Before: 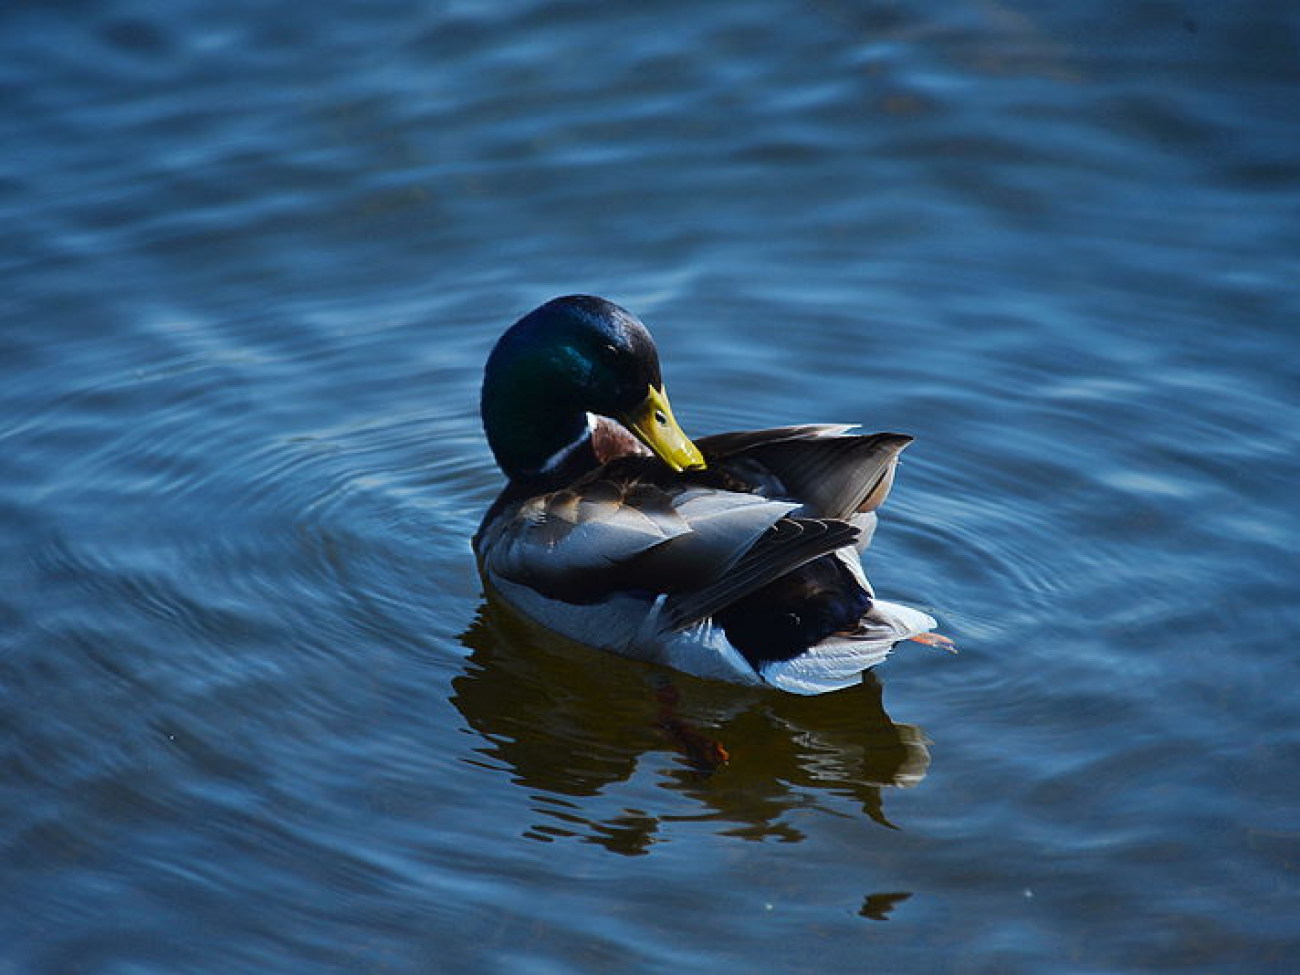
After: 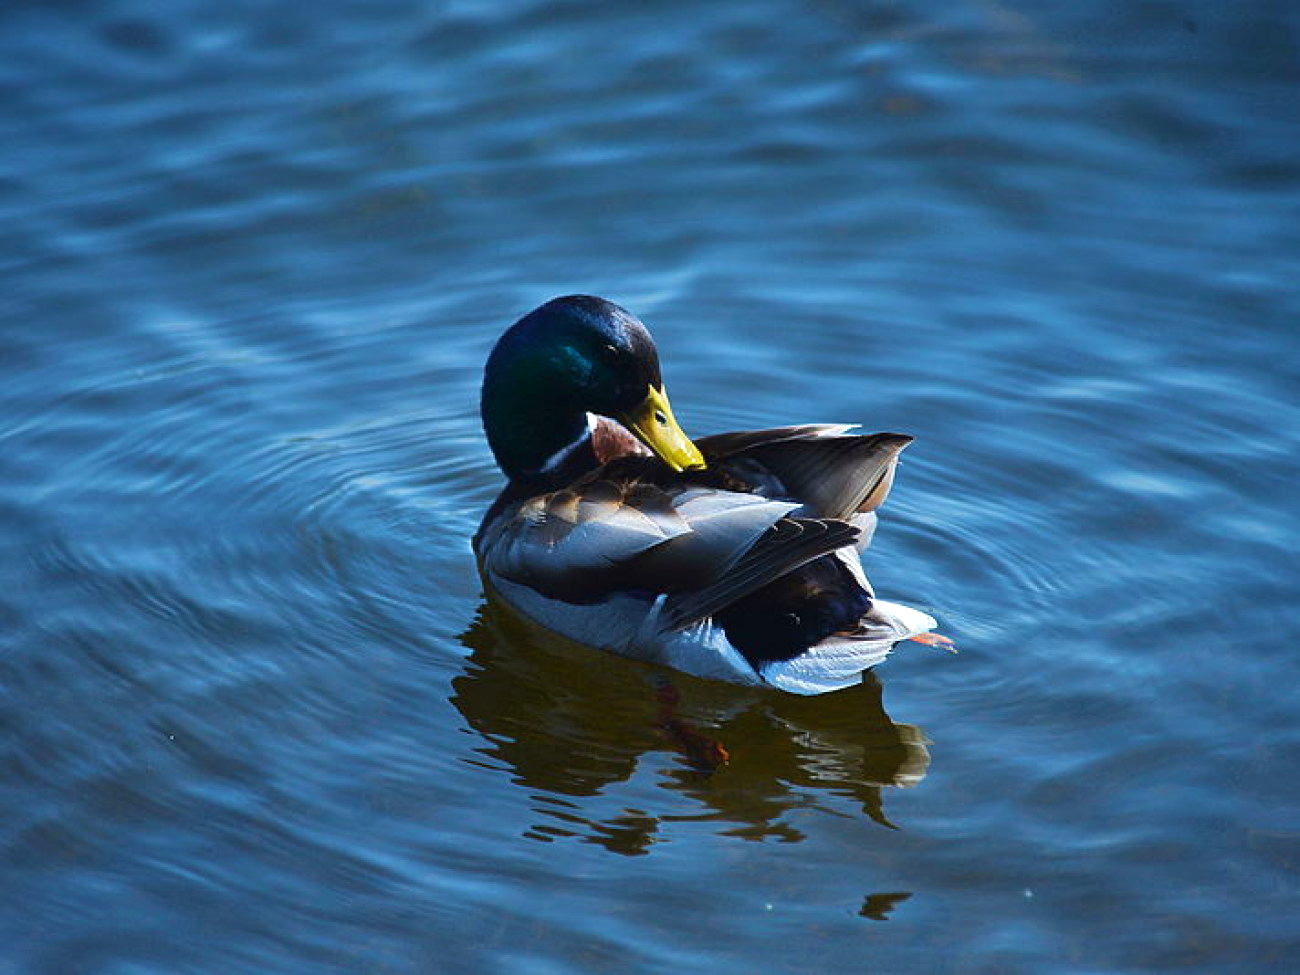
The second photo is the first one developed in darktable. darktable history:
velvia: on, module defaults
exposure: black level correction 0, exposure 0.397 EV, compensate highlight preservation false
